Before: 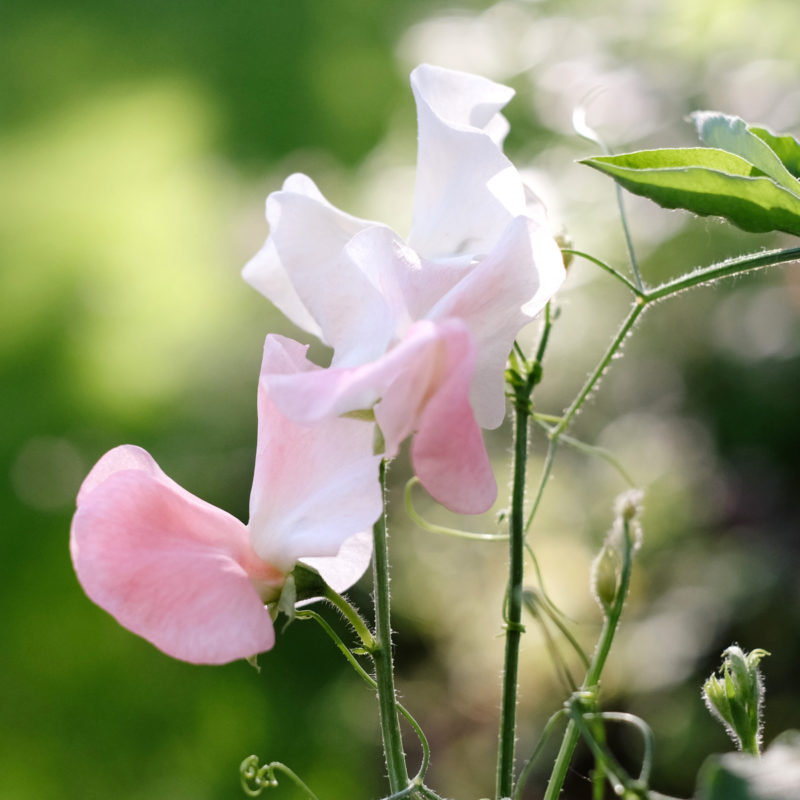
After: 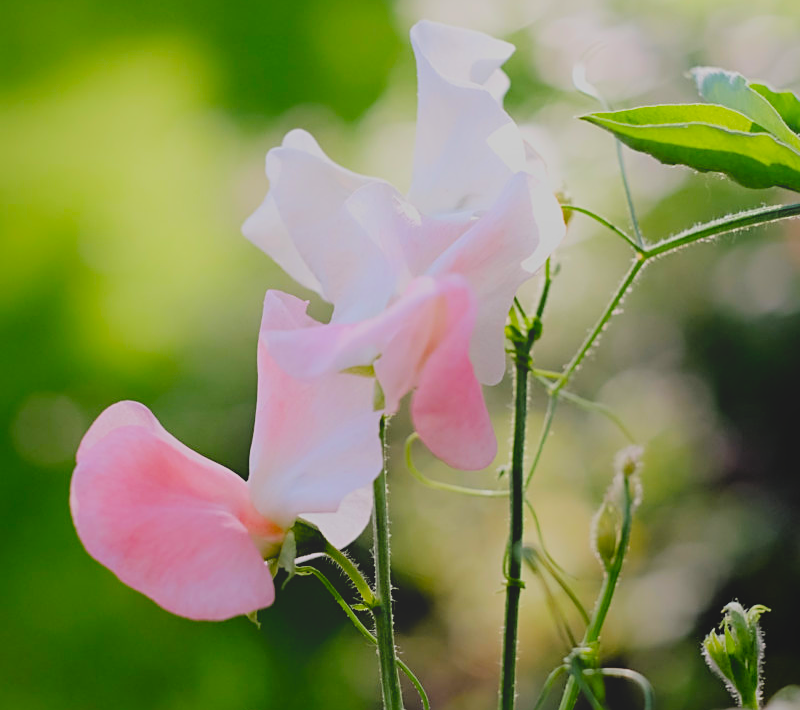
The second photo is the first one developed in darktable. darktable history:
crop and rotate: top 5.609%, bottom 5.609%
filmic rgb: black relative exposure -7.6 EV, white relative exposure 4.64 EV, threshold 3 EV, target black luminance 0%, hardness 3.55, latitude 50.51%, contrast 1.033, highlights saturation mix 10%, shadows ↔ highlights balance -0.198%, color science v4 (2020), enable highlight reconstruction true
sharpen: on, module defaults
tone equalizer: on, module defaults
contrast brightness saturation: saturation 0.1
local contrast: detail 70%
